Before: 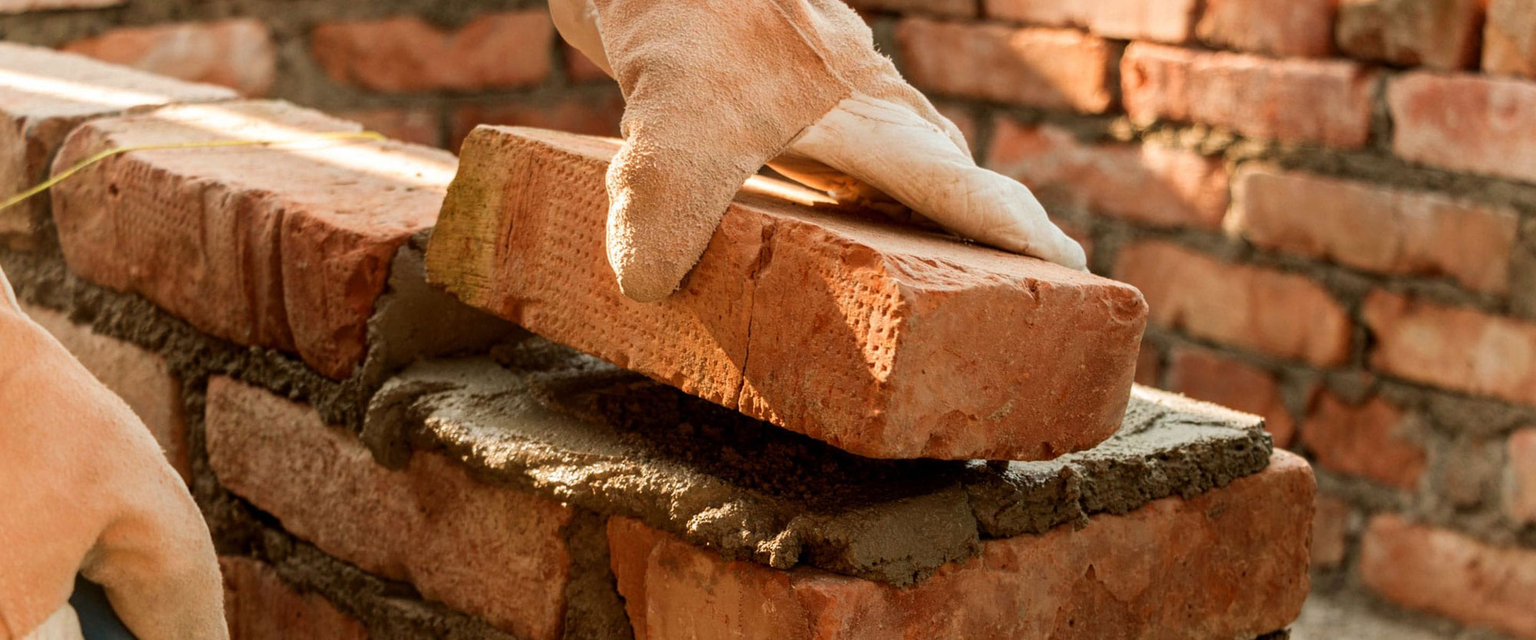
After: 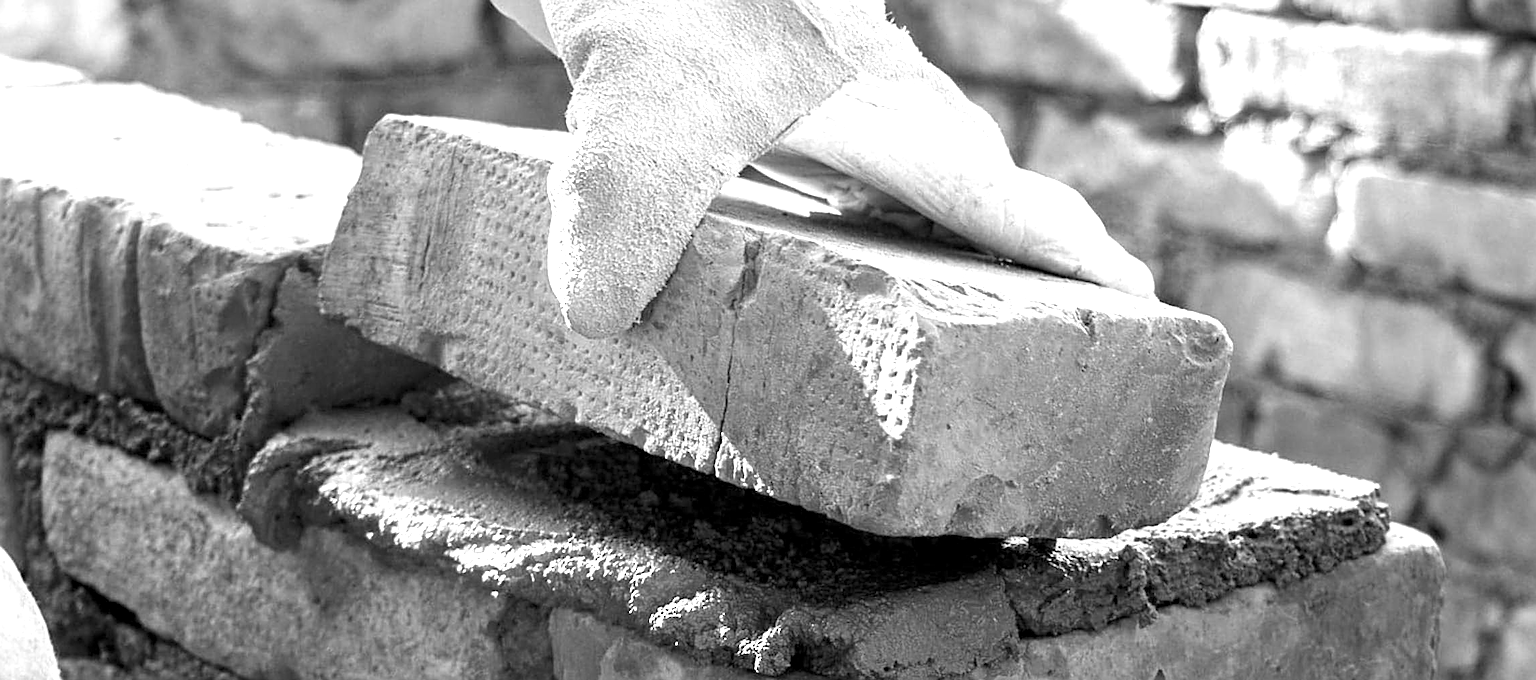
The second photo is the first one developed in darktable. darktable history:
monochrome: on, module defaults
color correction: highlights a* -1.43, highlights b* 10.12, shadows a* 0.395, shadows b* 19.35
sharpen: amount 0.75
crop: left 11.225%, top 5.381%, right 9.565%, bottom 10.314%
exposure: black level correction 0.001, exposure 1.398 EV, compensate exposure bias true, compensate highlight preservation false
